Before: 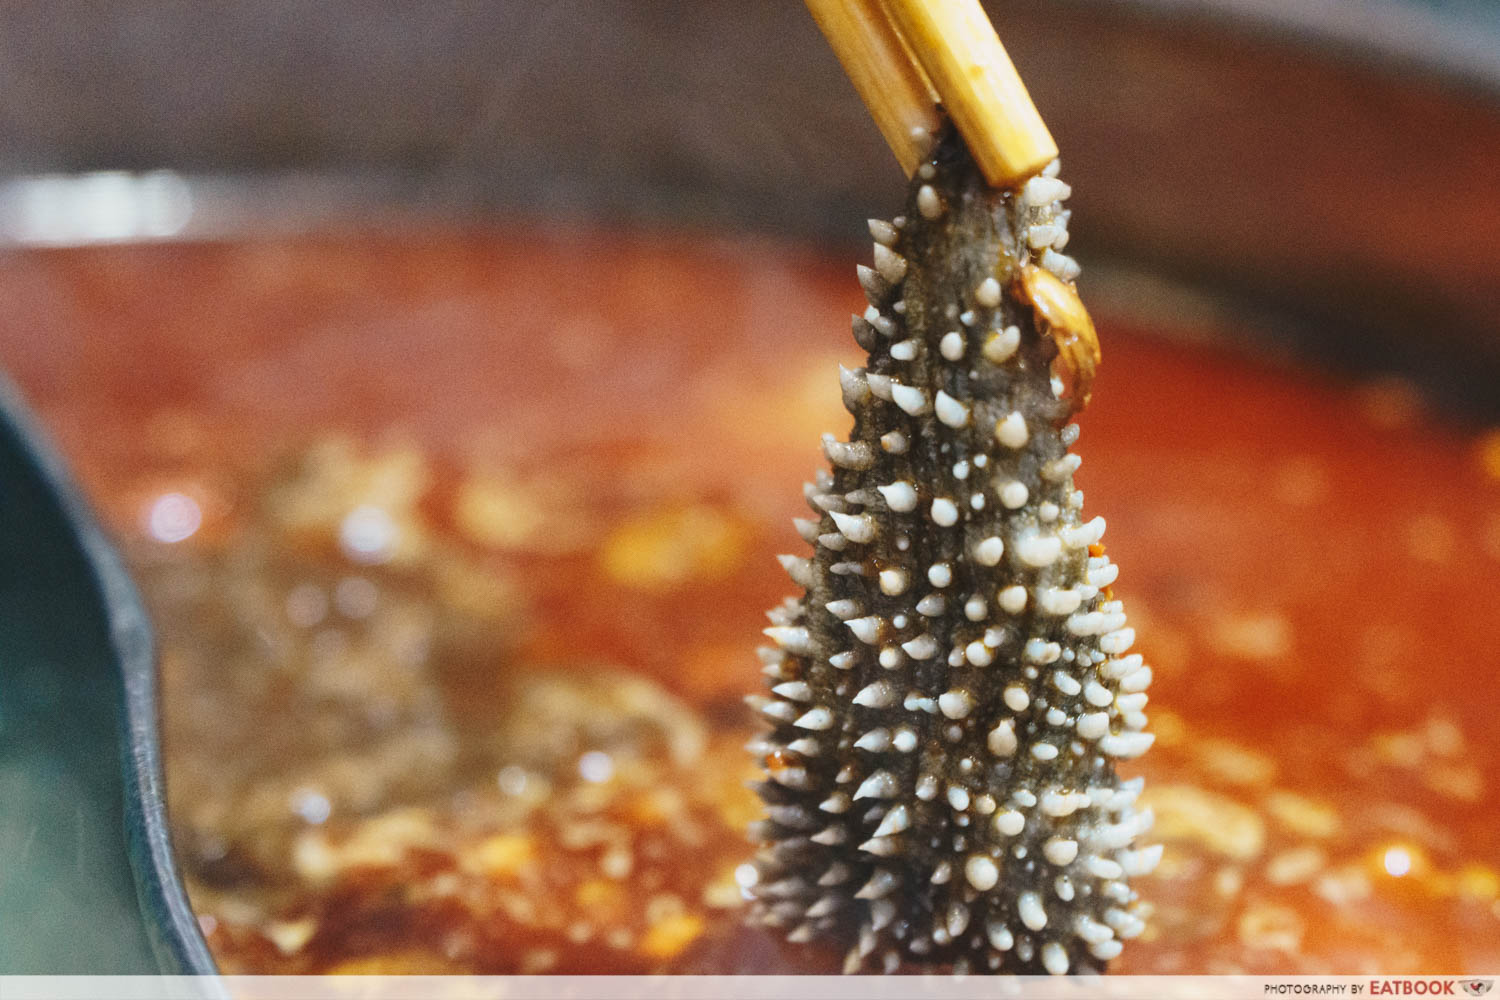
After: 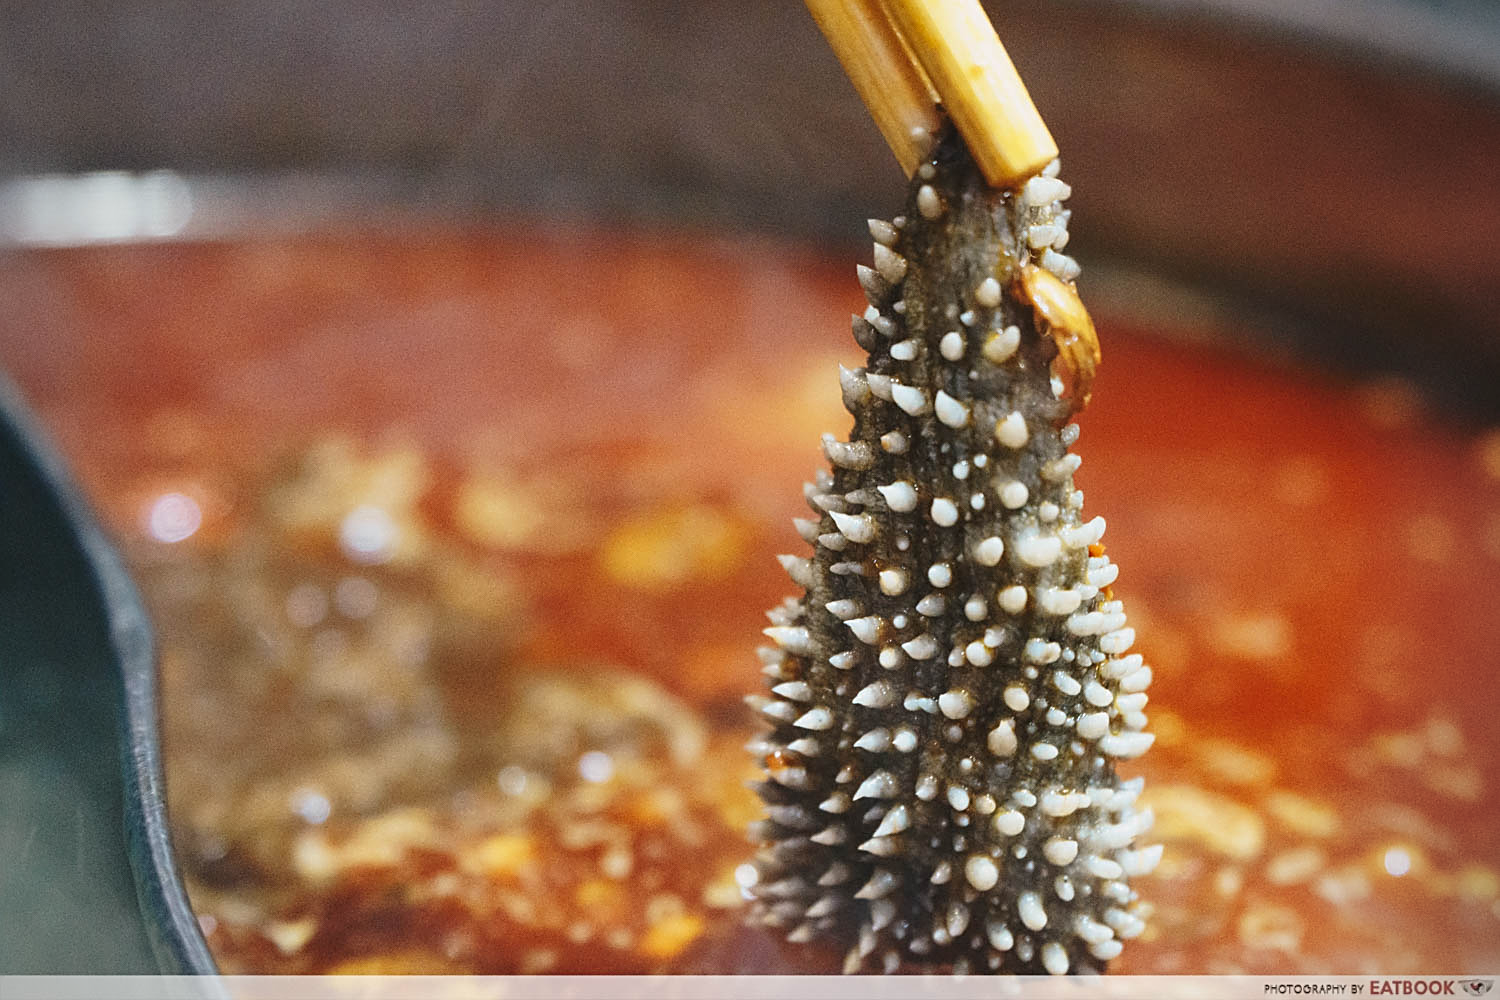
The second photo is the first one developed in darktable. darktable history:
sharpen: on, module defaults
vignetting: on, module defaults
levels: mode automatic
